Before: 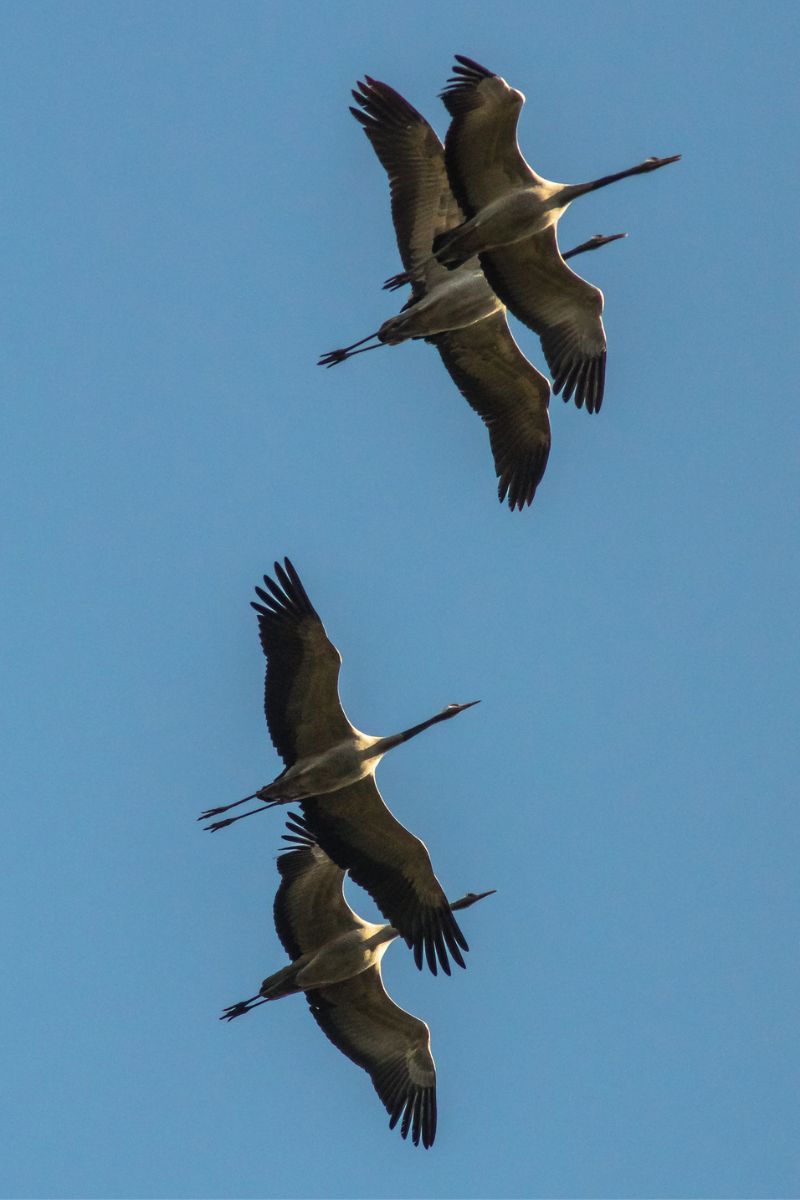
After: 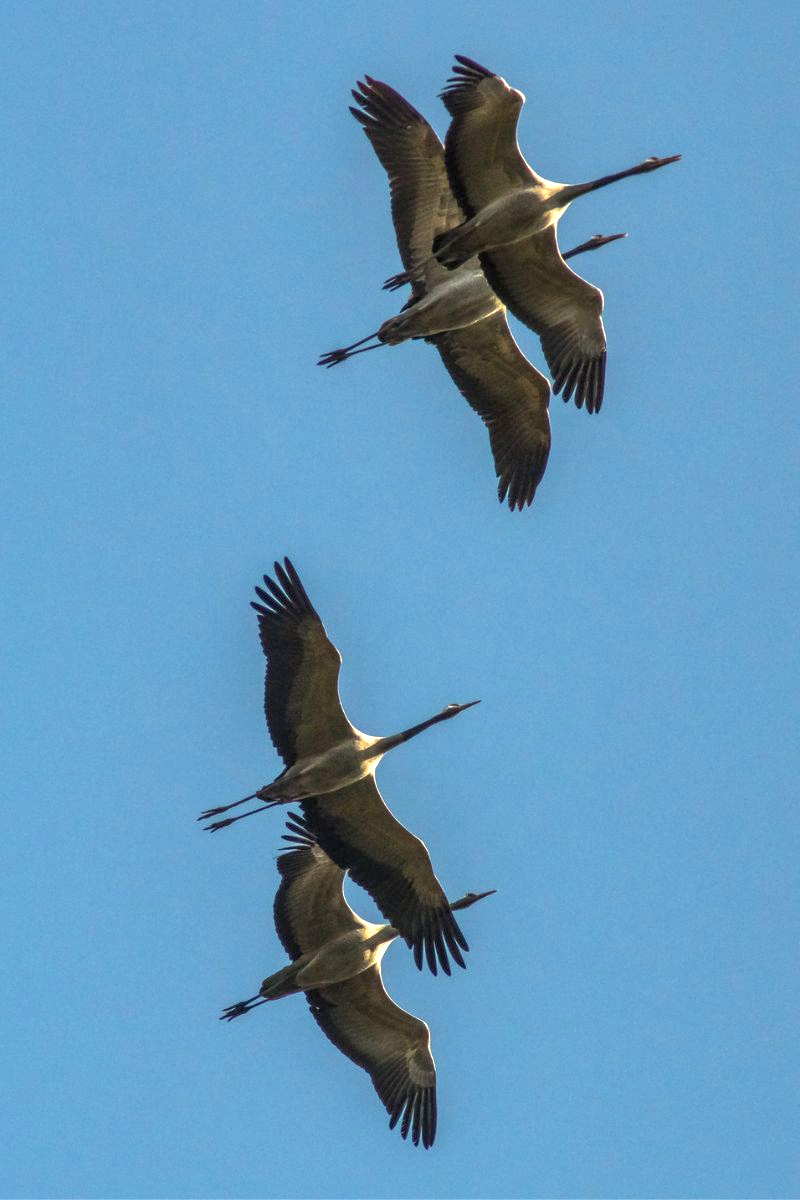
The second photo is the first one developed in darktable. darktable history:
exposure: exposure 0.6 EV, compensate highlight preservation false
local contrast: on, module defaults
shadows and highlights: on, module defaults
